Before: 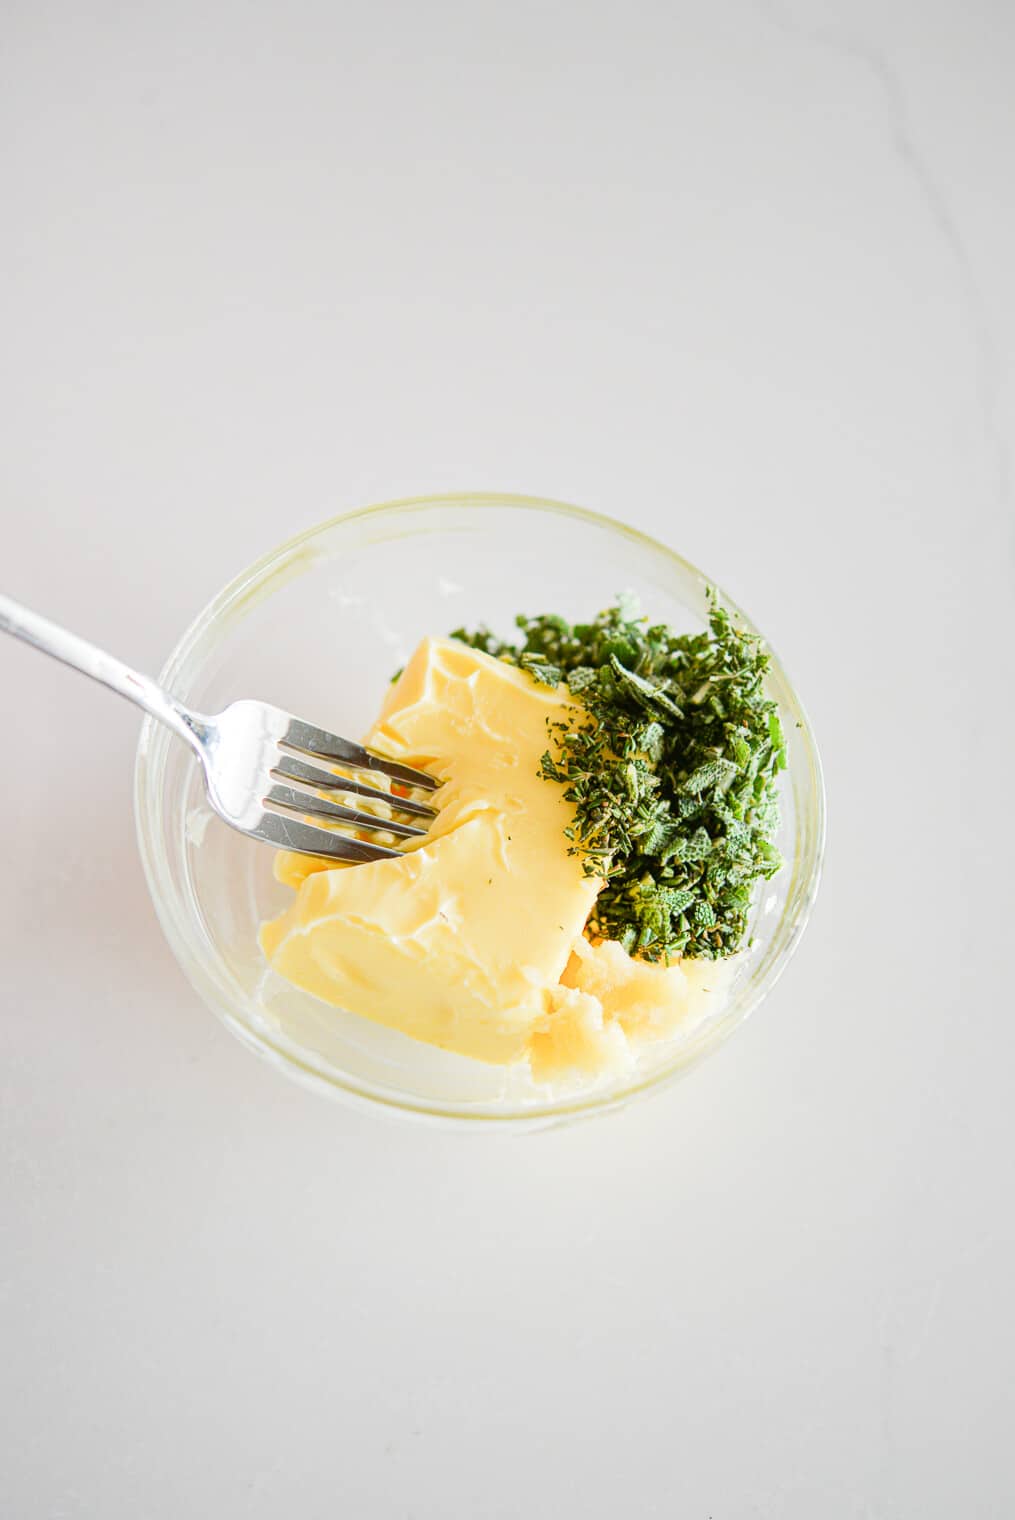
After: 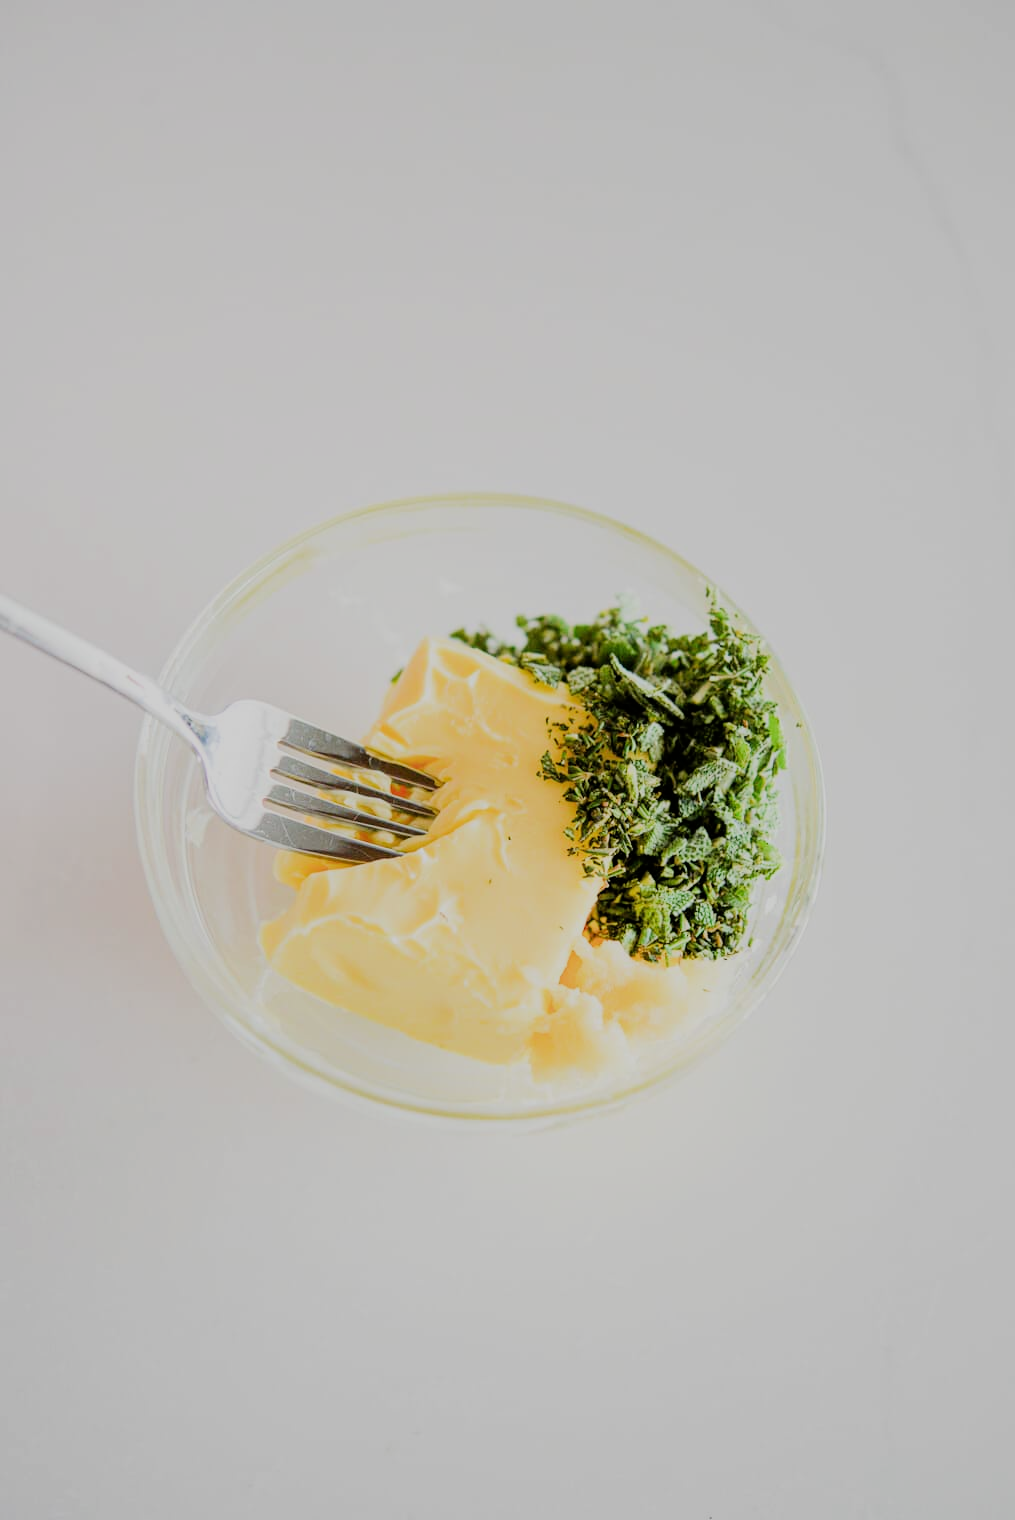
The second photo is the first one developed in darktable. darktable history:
filmic rgb: black relative exposure -6.96 EV, white relative exposure 5.62 EV, threshold 3 EV, hardness 2.86, enable highlight reconstruction true
